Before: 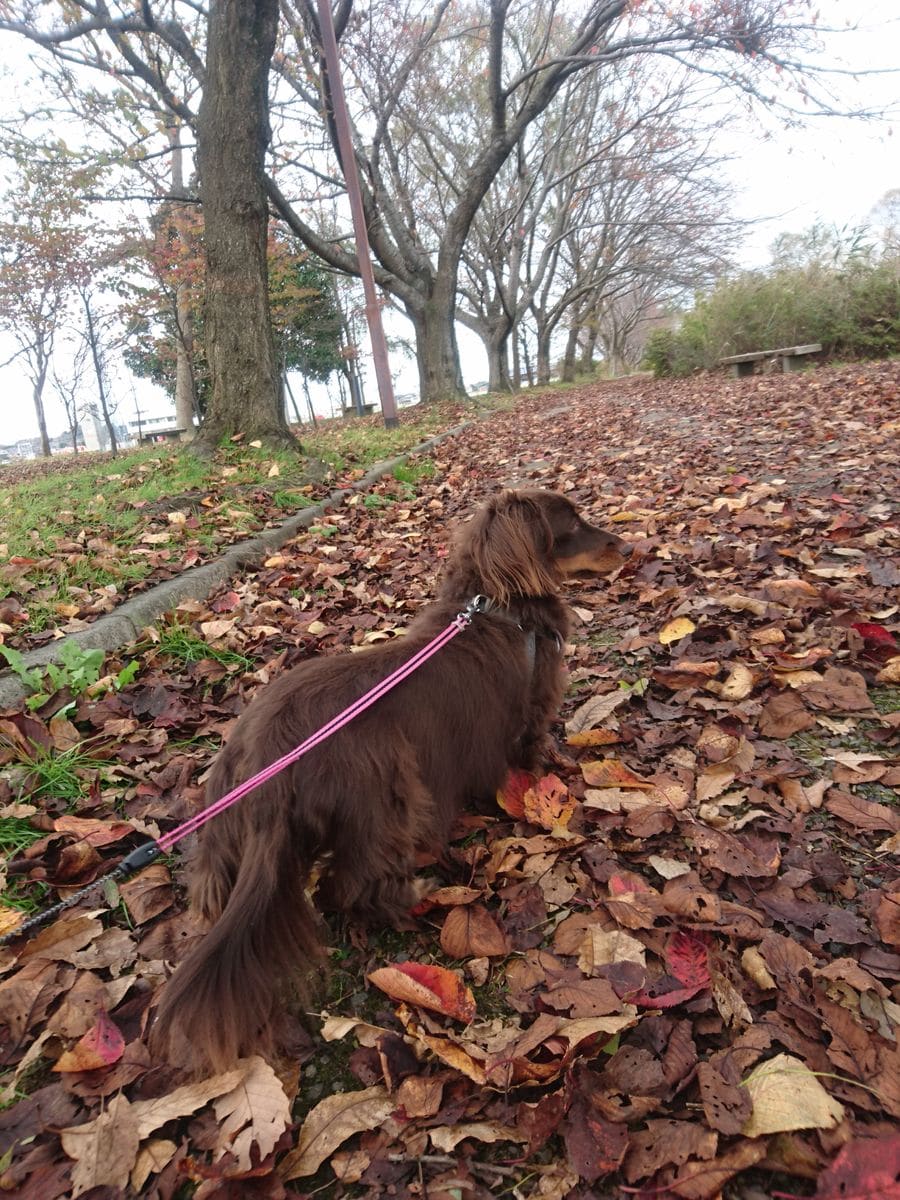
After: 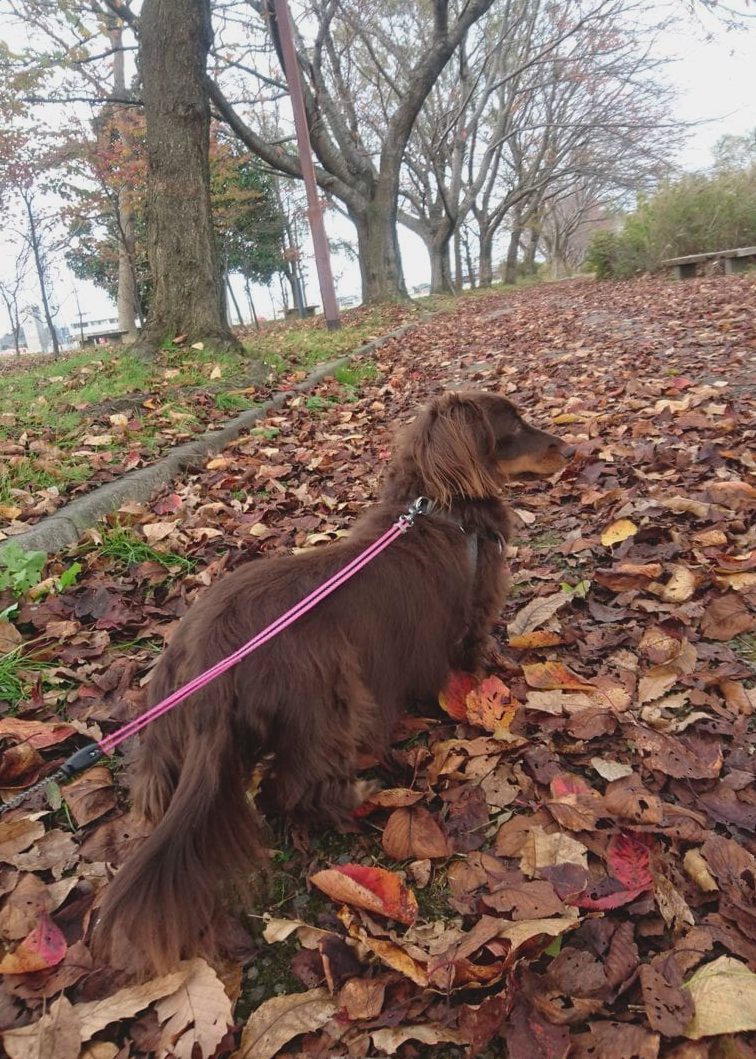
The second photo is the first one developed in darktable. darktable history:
crop: left 6.446%, top 8.188%, right 9.538%, bottom 3.548%
contrast brightness saturation: contrast -0.11
exposure: compensate highlight preservation false
